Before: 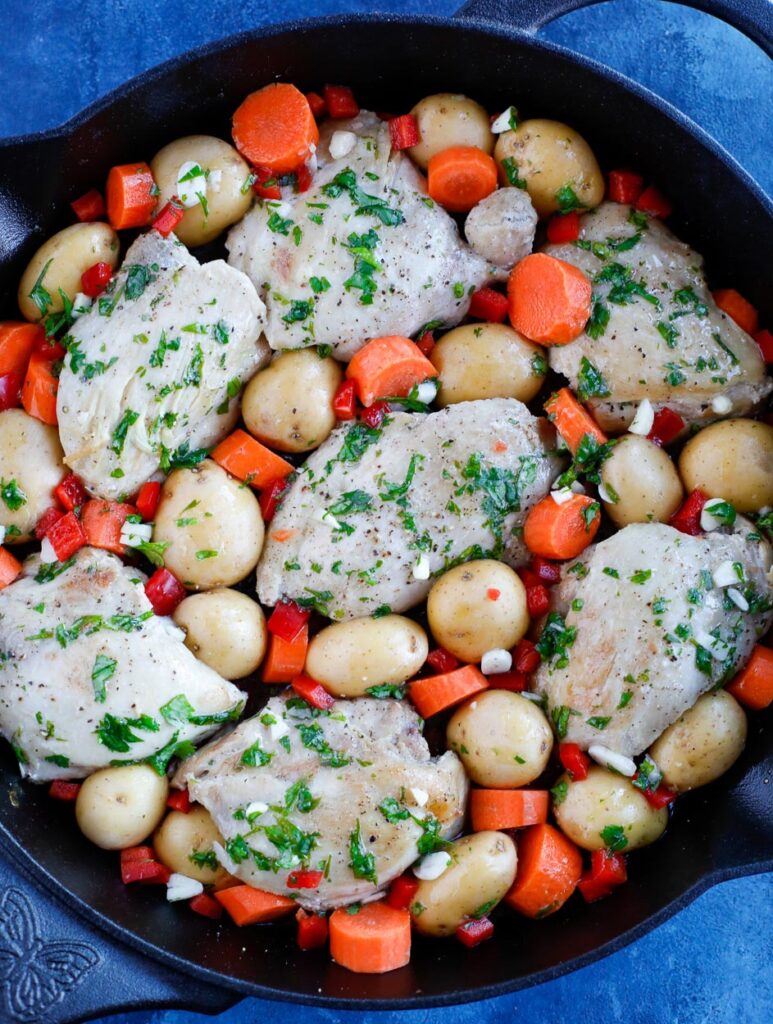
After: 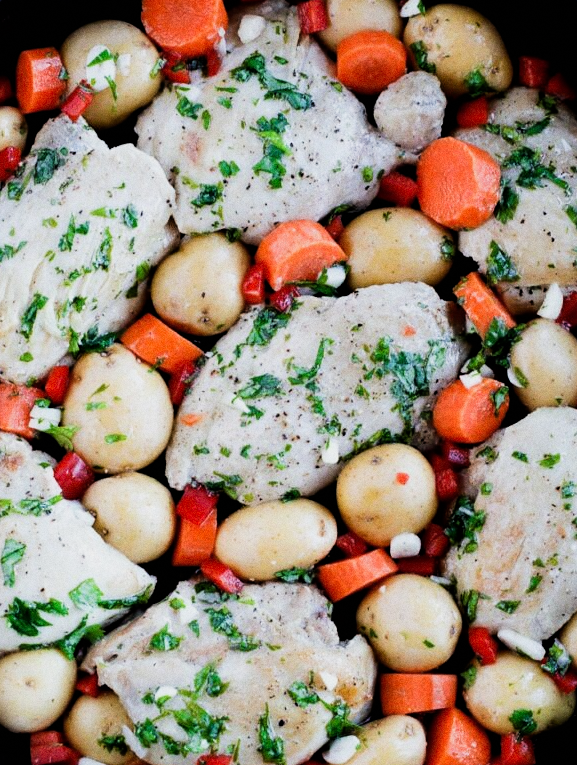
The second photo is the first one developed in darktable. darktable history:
filmic rgb: black relative exposure -5 EV, white relative exposure 3.5 EV, hardness 3.19, contrast 1.4, highlights saturation mix -50%
grain: coarseness 0.09 ISO
crop and rotate: left 11.831%, top 11.346%, right 13.429%, bottom 13.899%
